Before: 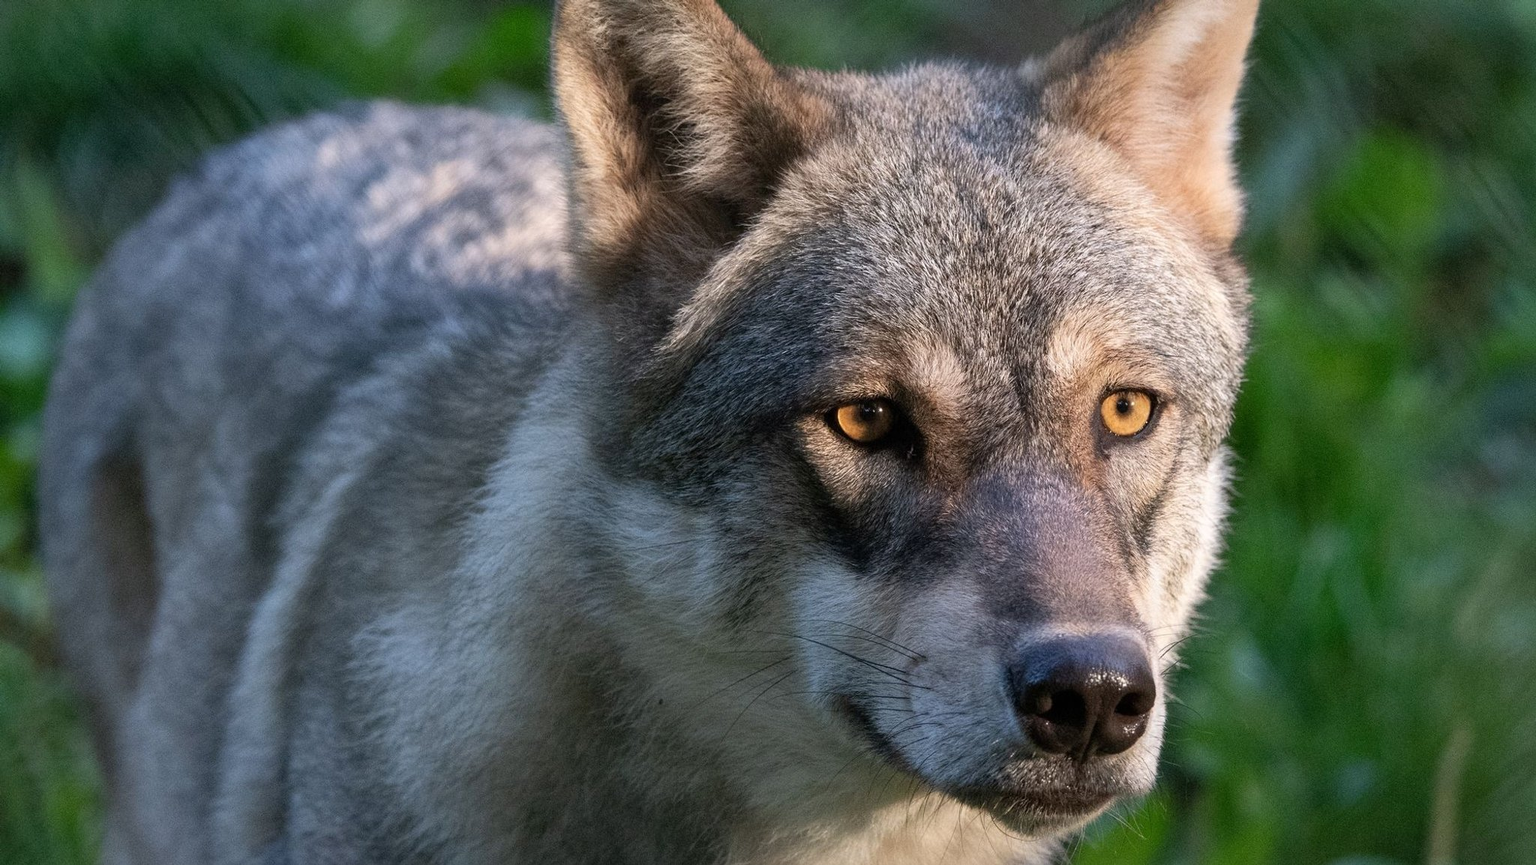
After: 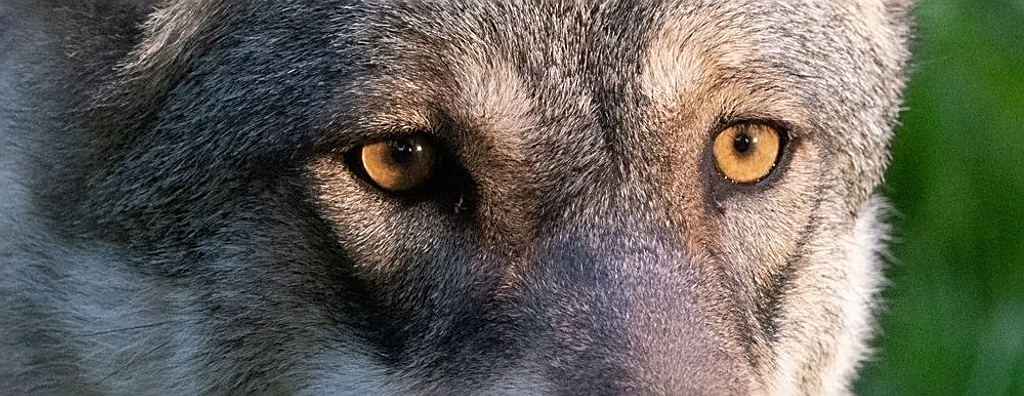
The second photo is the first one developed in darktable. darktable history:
sharpen: on, module defaults
crop: left 36.879%, top 34.604%, right 13.103%, bottom 31.029%
